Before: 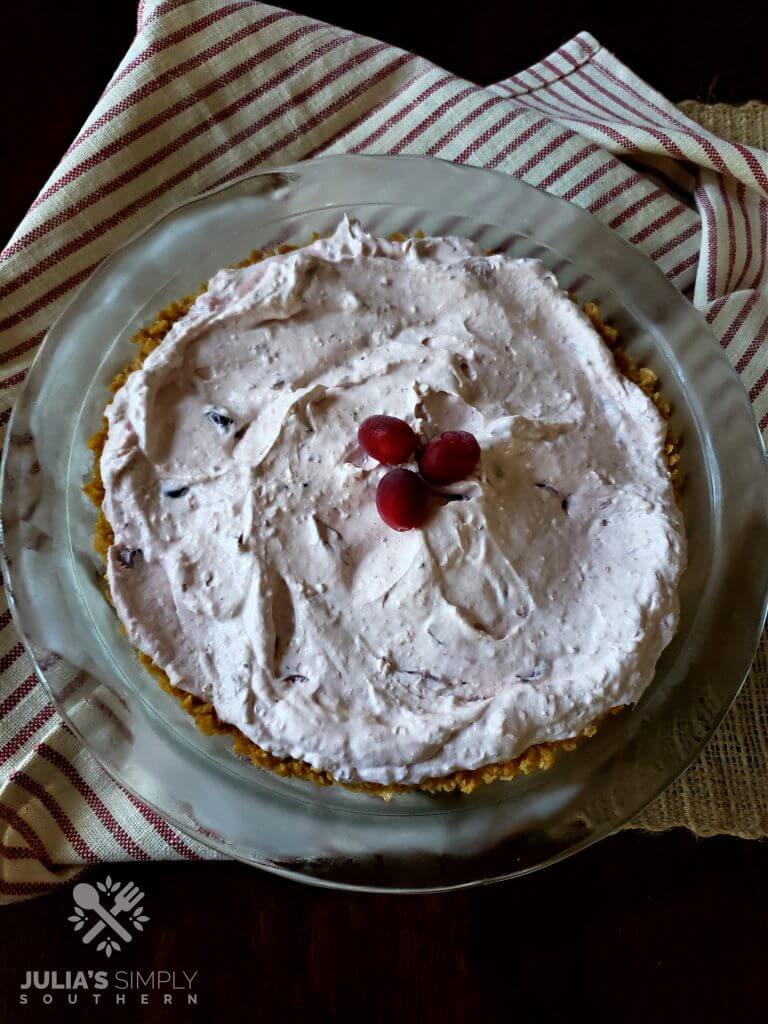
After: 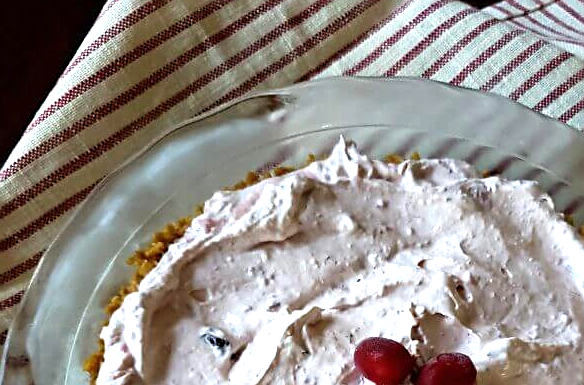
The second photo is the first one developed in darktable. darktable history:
exposure: exposure 0.646 EV, compensate highlight preservation false
sharpen: on, module defaults
crop: left 0.559%, top 7.641%, right 23.339%, bottom 54.752%
